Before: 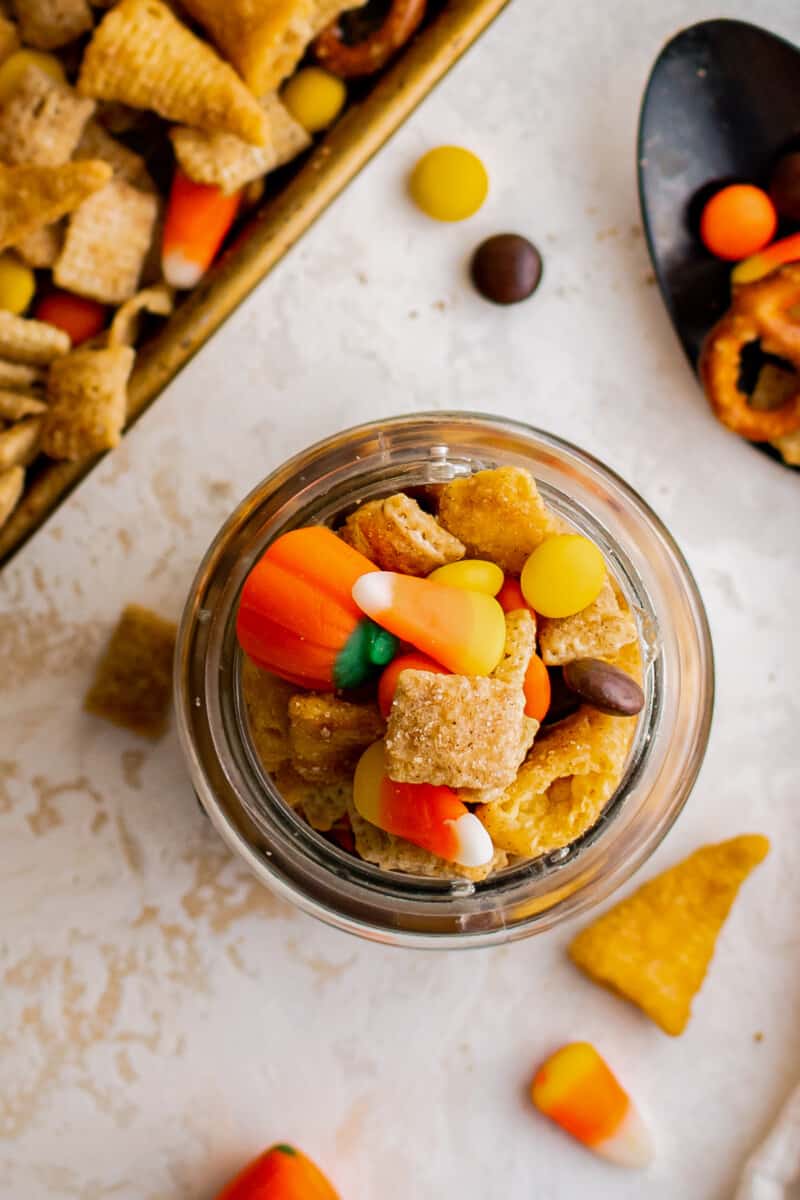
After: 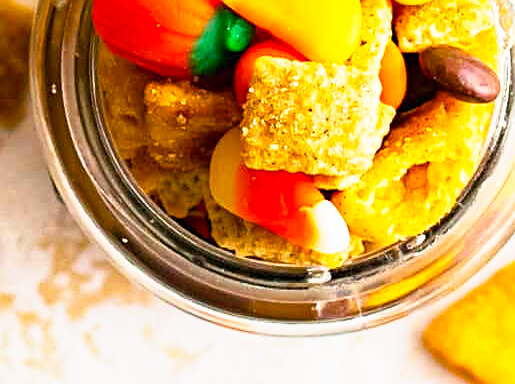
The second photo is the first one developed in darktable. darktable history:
sharpen: on, module defaults
base curve: curves: ch0 [(0, 0) (0.495, 0.917) (1, 1)], preserve colors none
crop: left 18.091%, top 51.13%, right 17.525%, bottom 16.85%
color balance rgb: perceptual saturation grading › global saturation 25%, global vibrance 20%
